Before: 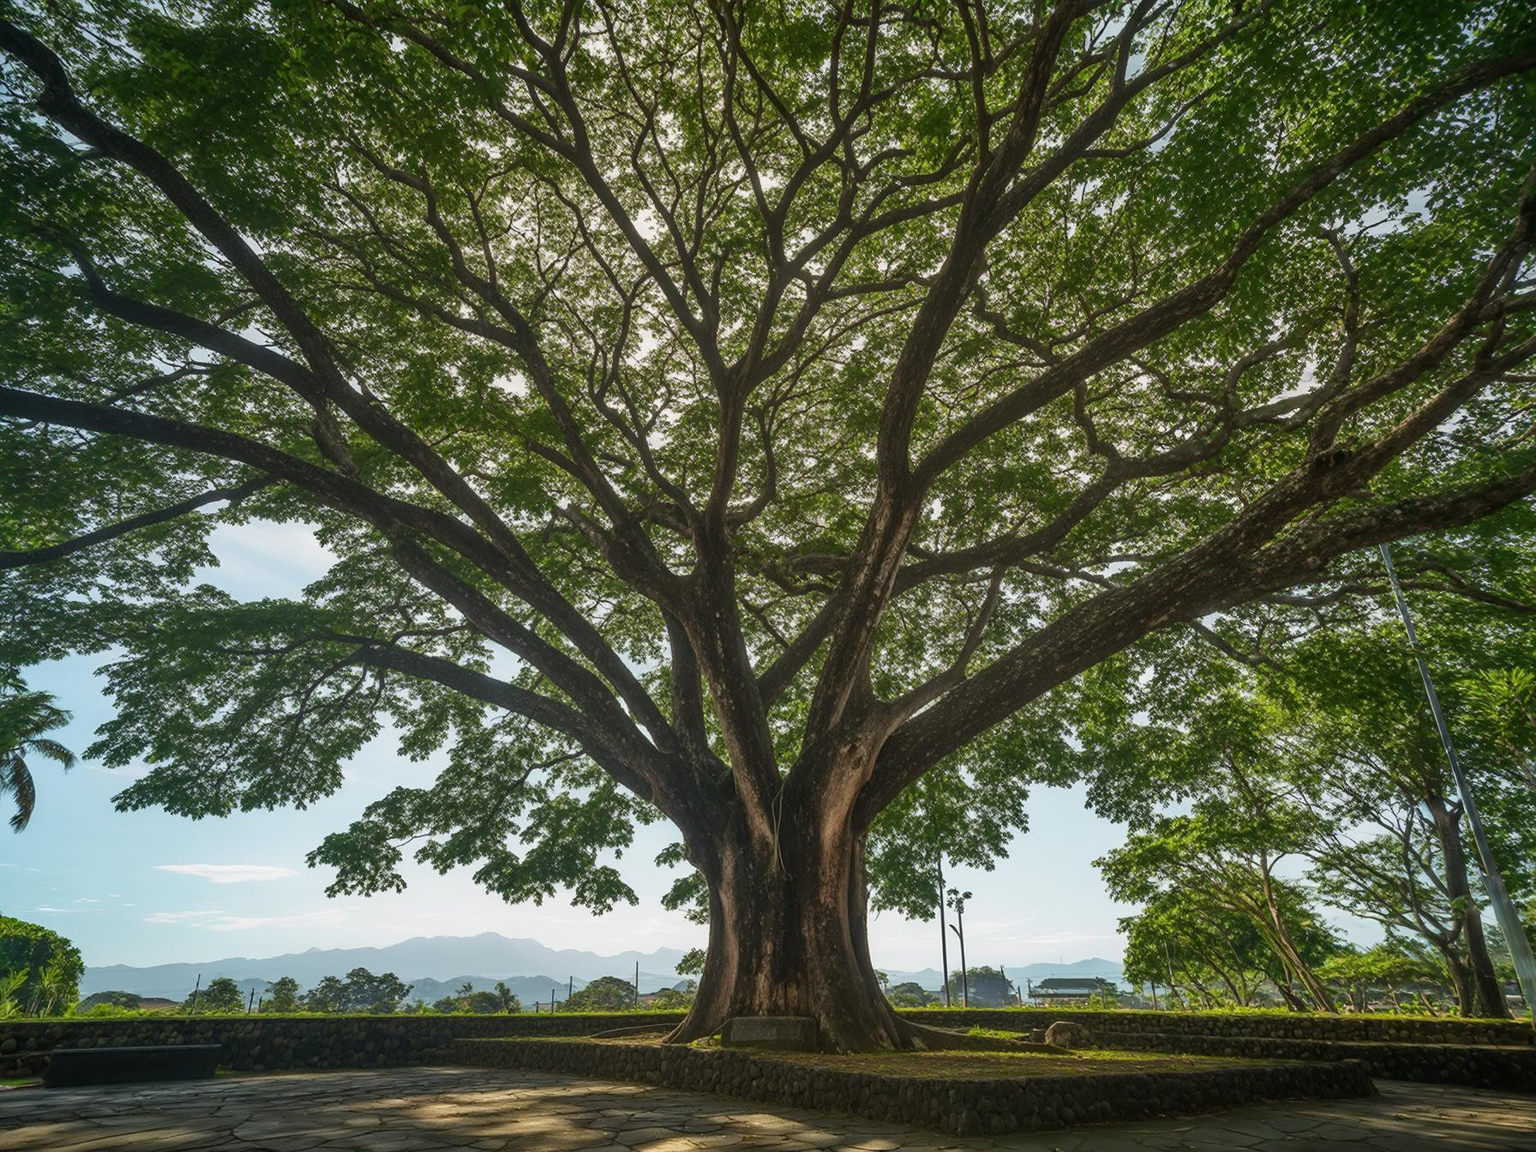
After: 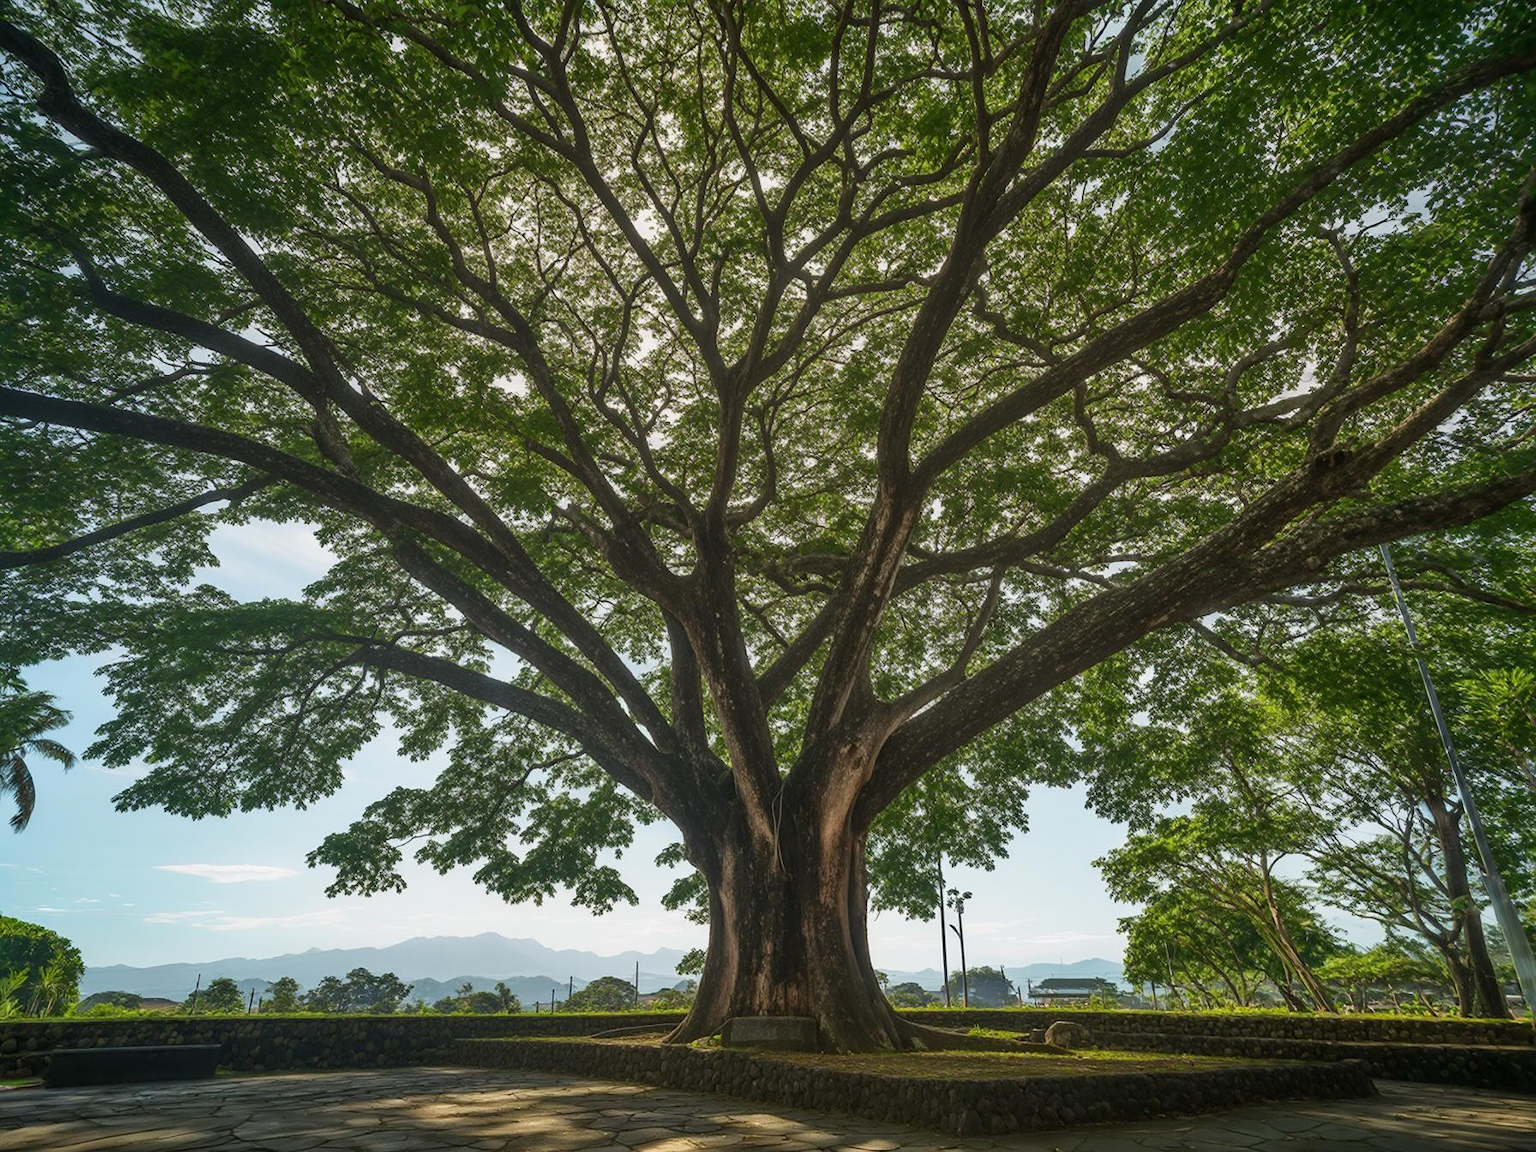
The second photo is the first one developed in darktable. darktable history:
exposure: exposure 0.014 EV, compensate highlight preservation false
tone equalizer: on, module defaults
